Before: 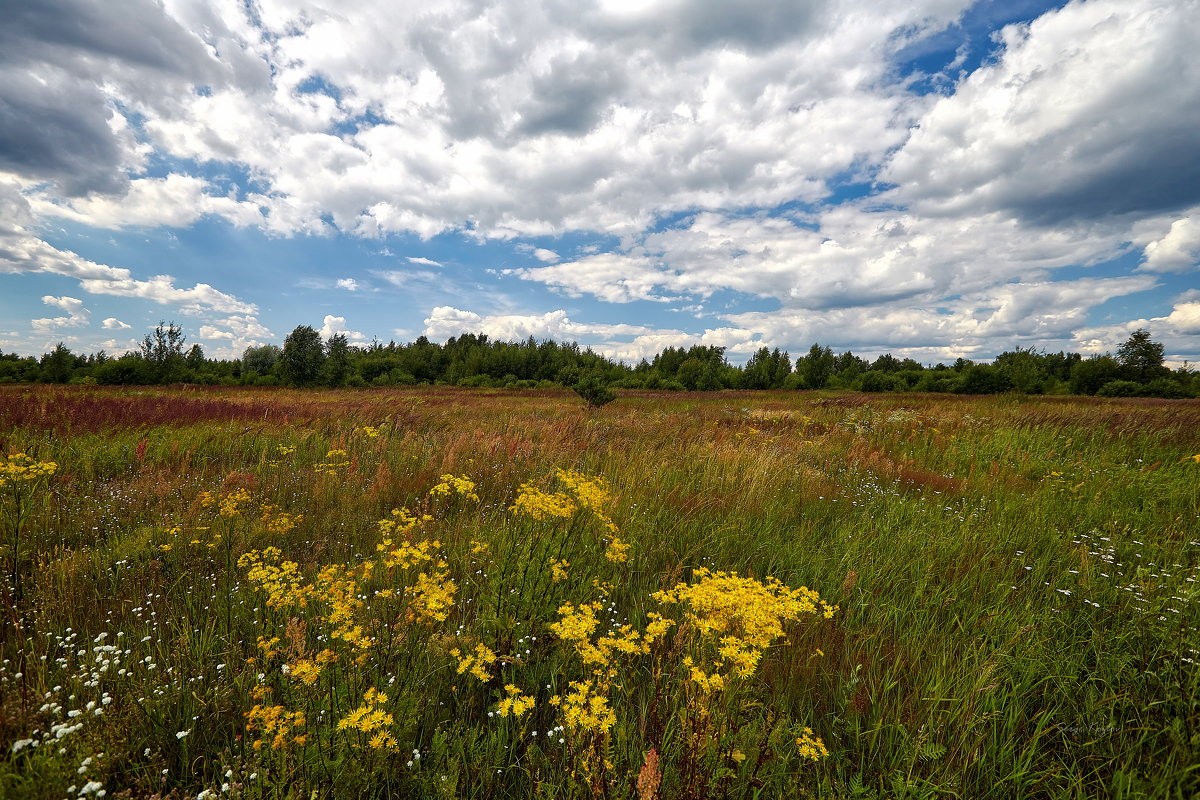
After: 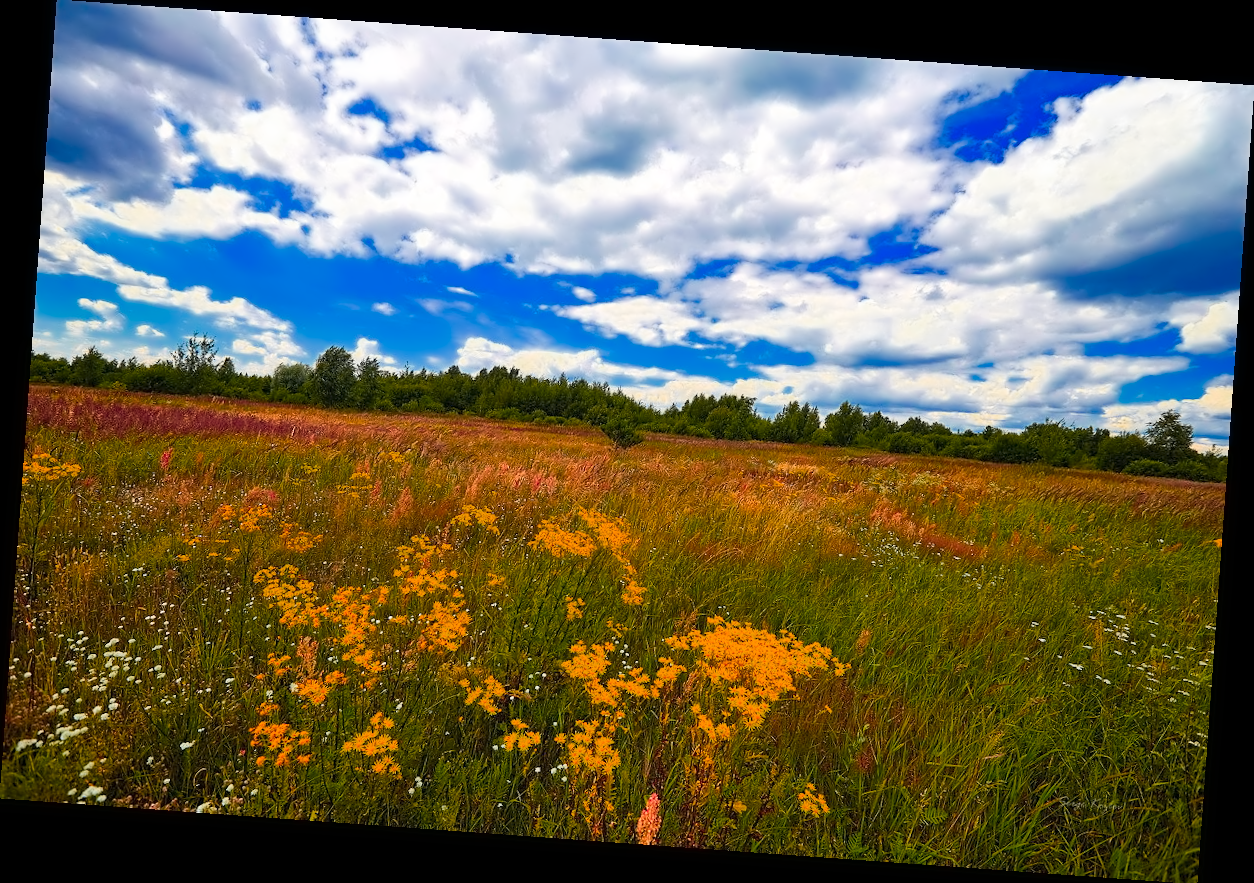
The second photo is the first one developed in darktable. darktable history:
contrast brightness saturation: contrast 0.24, brightness 0.26, saturation 0.39
contrast equalizer: y [[0.5 ×4, 0.524, 0.59], [0.5 ×6], [0.5 ×6], [0, 0, 0, 0.01, 0.045, 0.012], [0, 0, 0, 0.044, 0.195, 0.131]]
color zones: curves: ch0 [(0, 0.553) (0.123, 0.58) (0.23, 0.419) (0.468, 0.155) (0.605, 0.132) (0.723, 0.063) (0.833, 0.172) (0.921, 0.468)]; ch1 [(0.025, 0.645) (0.229, 0.584) (0.326, 0.551) (0.537, 0.446) (0.599, 0.911) (0.708, 1) (0.805, 0.944)]; ch2 [(0.086, 0.468) (0.254, 0.464) (0.638, 0.564) (0.702, 0.592) (0.768, 0.564)]
rotate and perspective: rotation 4.1°, automatic cropping off
